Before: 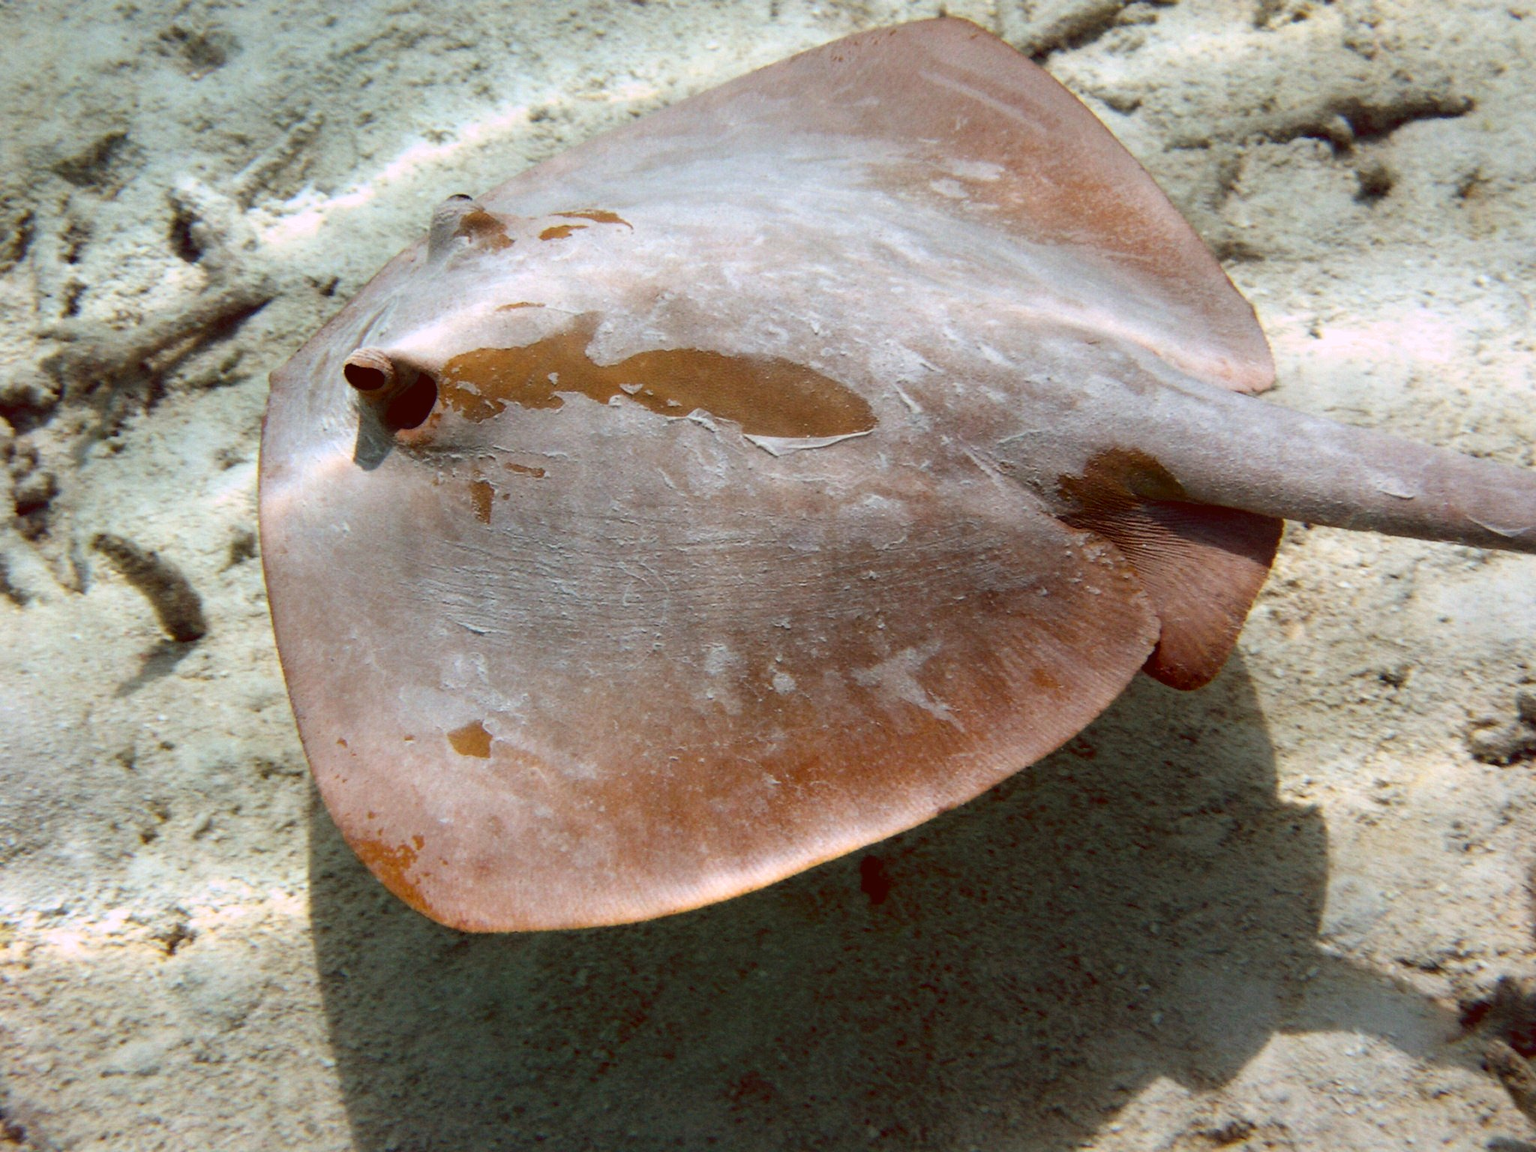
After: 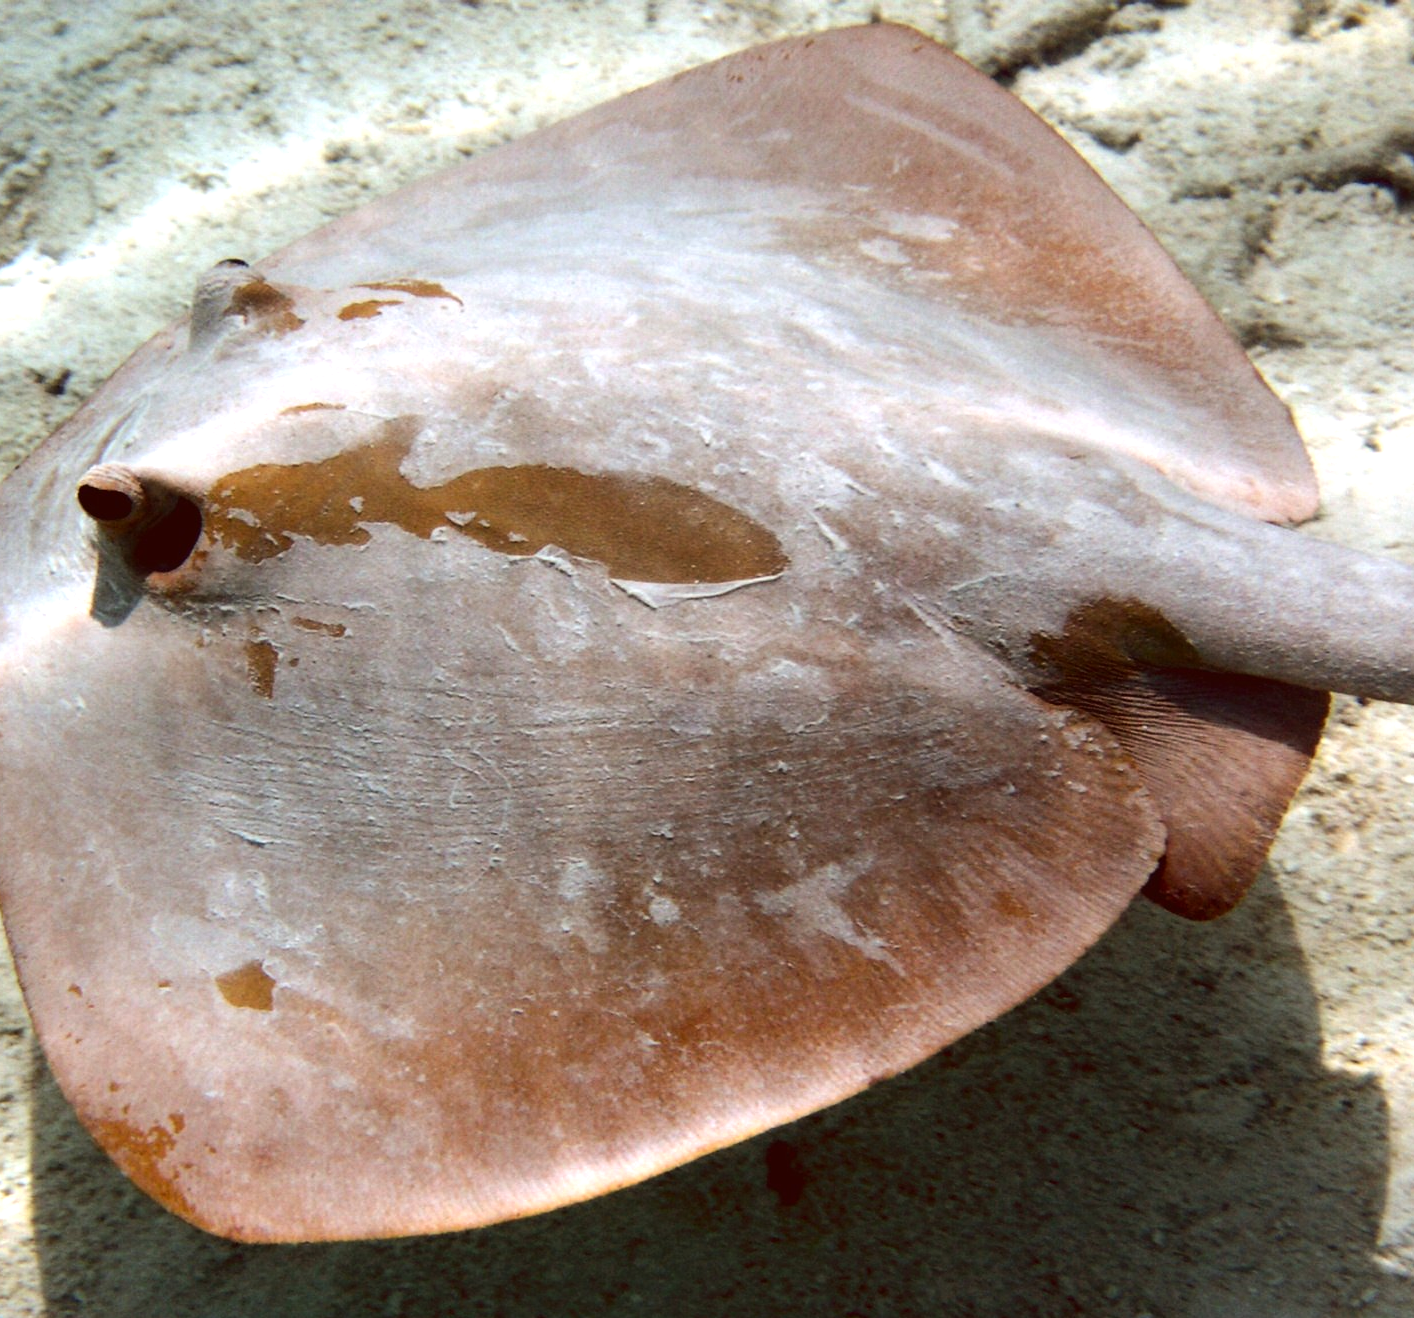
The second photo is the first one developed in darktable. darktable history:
tone equalizer: -8 EV -0.385 EV, -7 EV -0.405 EV, -6 EV -0.355 EV, -5 EV -0.198 EV, -3 EV 0.252 EV, -2 EV 0.308 EV, -1 EV 0.409 EV, +0 EV 0.418 EV, edges refinement/feathering 500, mask exposure compensation -1.57 EV, preserve details no
crop: left 18.635%, right 12.284%, bottom 14.141%
